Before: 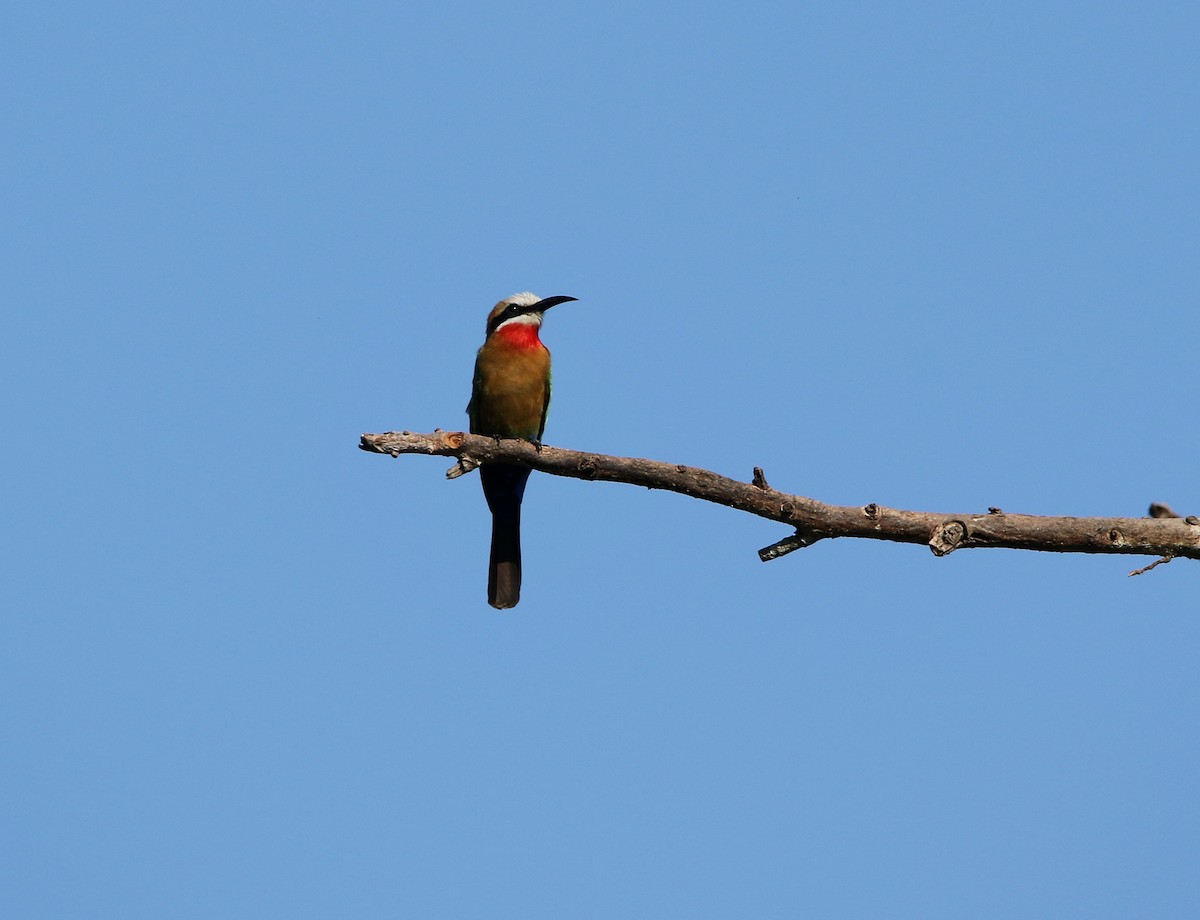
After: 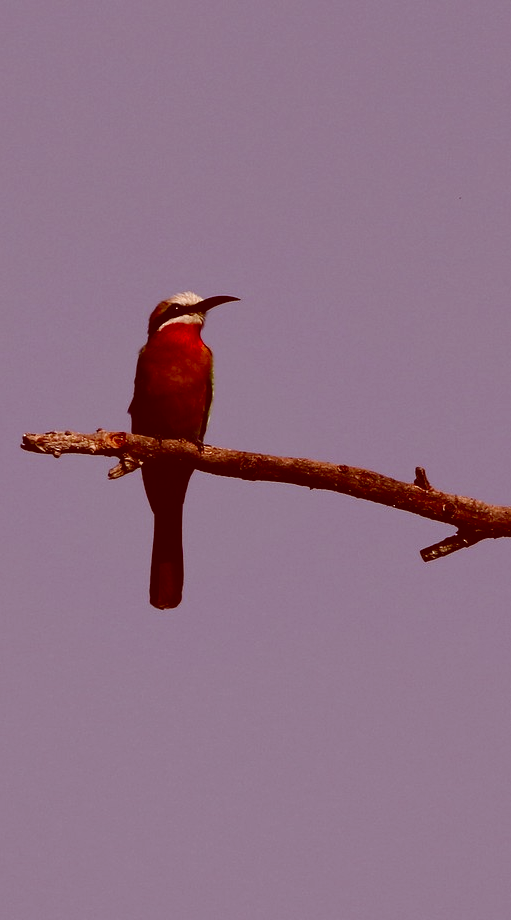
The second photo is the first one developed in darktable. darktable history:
contrast brightness saturation: contrast 0.1, brightness -0.268, saturation 0.146
color correction: highlights a* 9.47, highlights b* 8.69, shadows a* 39.83, shadows b* 39.76, saturation 0.825
color balance rgb: shadows lift › chroma 1.041%, shadows lift › hue 31.81°, global offset › luminance 1.495%, linear chroma grading › mid-tones 7.461%, perceptual saturation grading › global saturation 25.041%, perceptual saturation grading › highlights -50.484%, perceptual saturation grading › shadows 31.046%
crop: left 28.224%, right 29.113%
